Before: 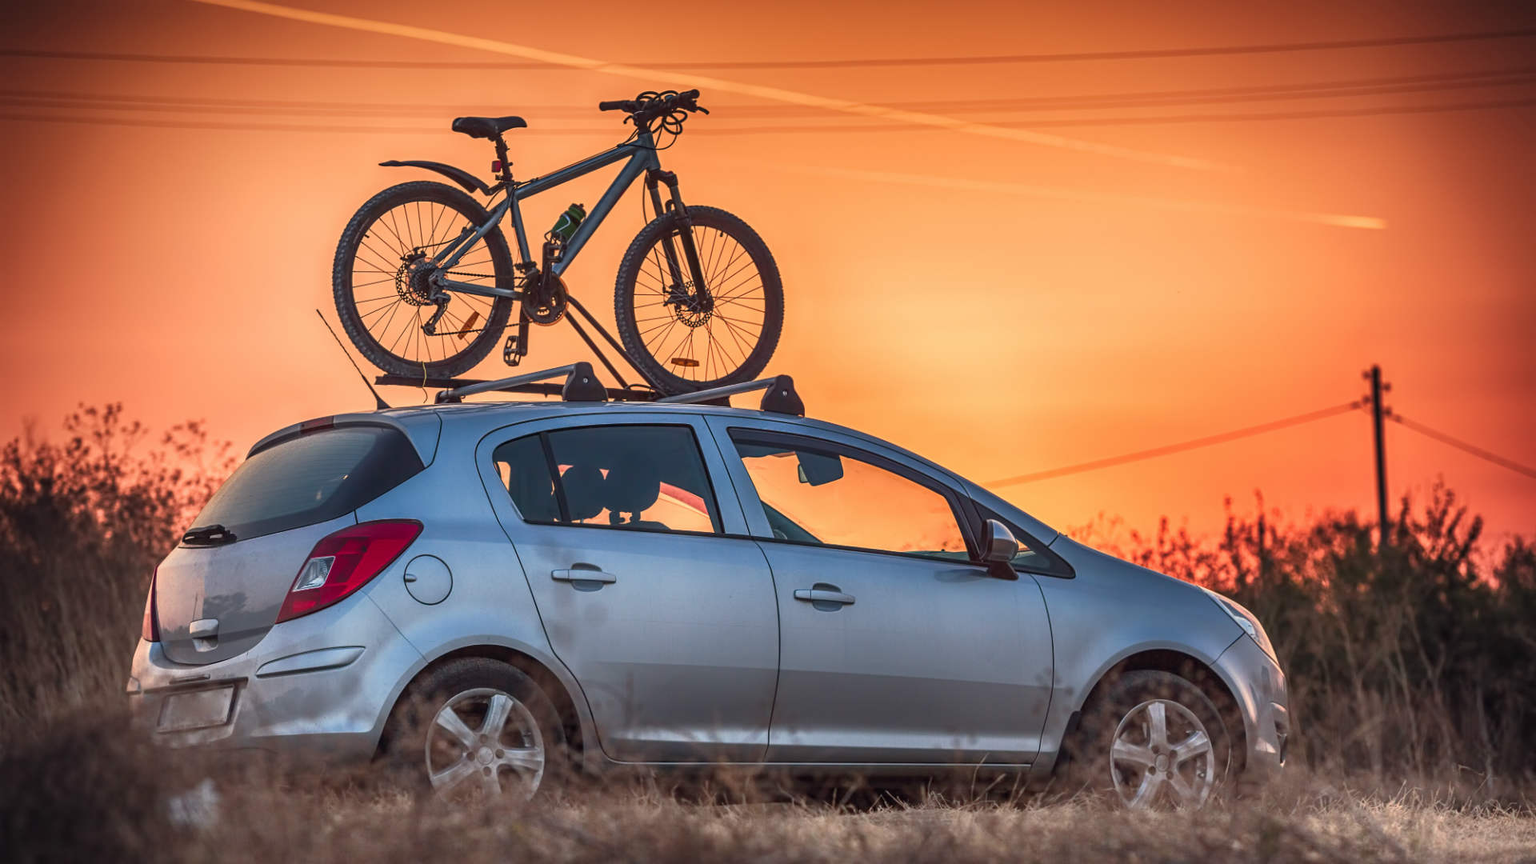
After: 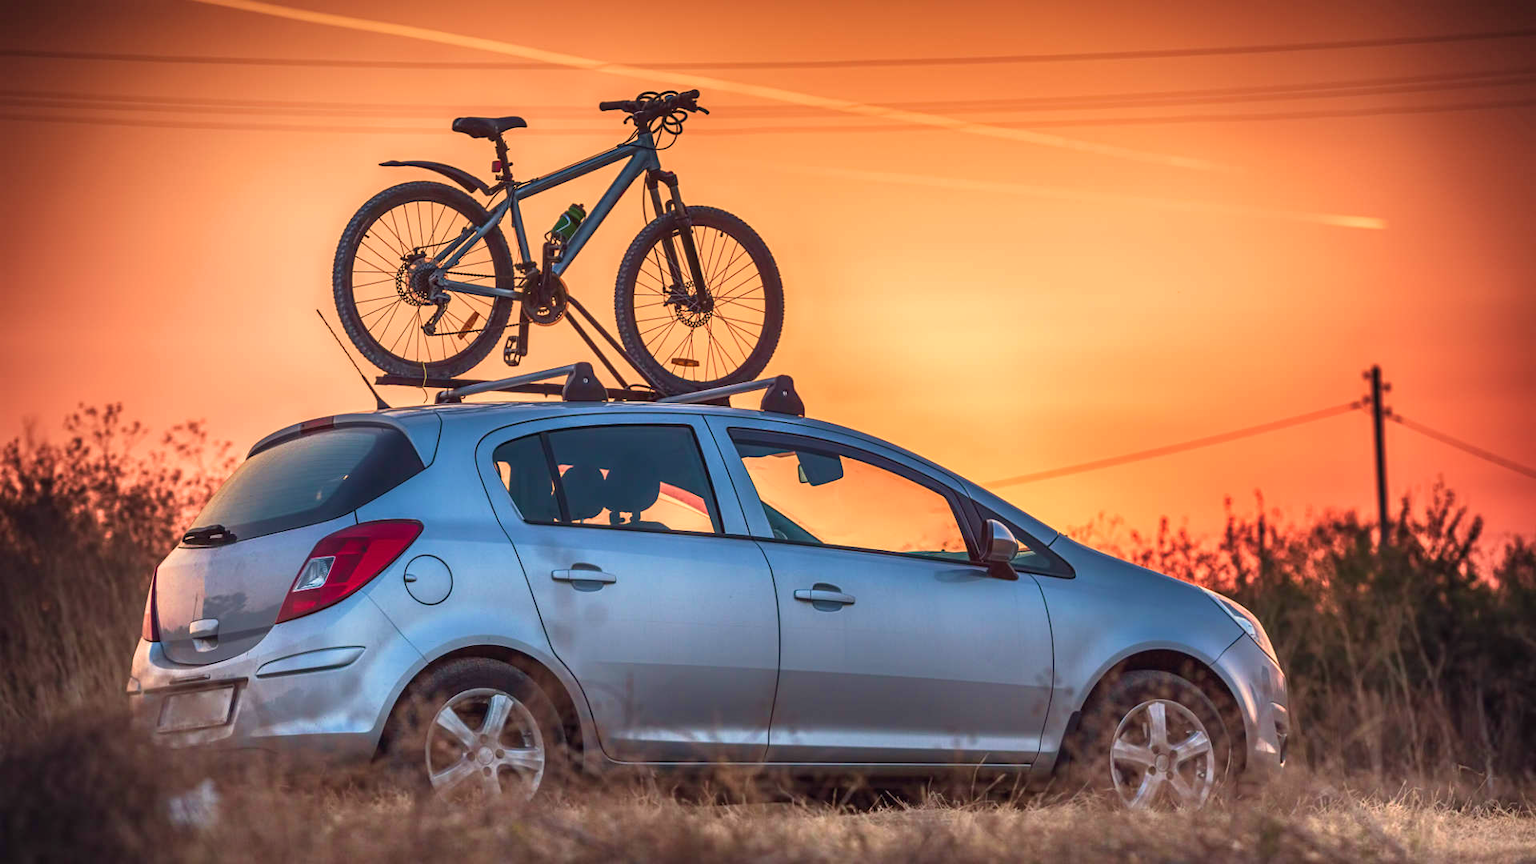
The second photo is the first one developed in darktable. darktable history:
exposure: exposure 0.201 EV, compensate exposure bias true, compensate highlight preservation false
velvia: strength 44.52%
